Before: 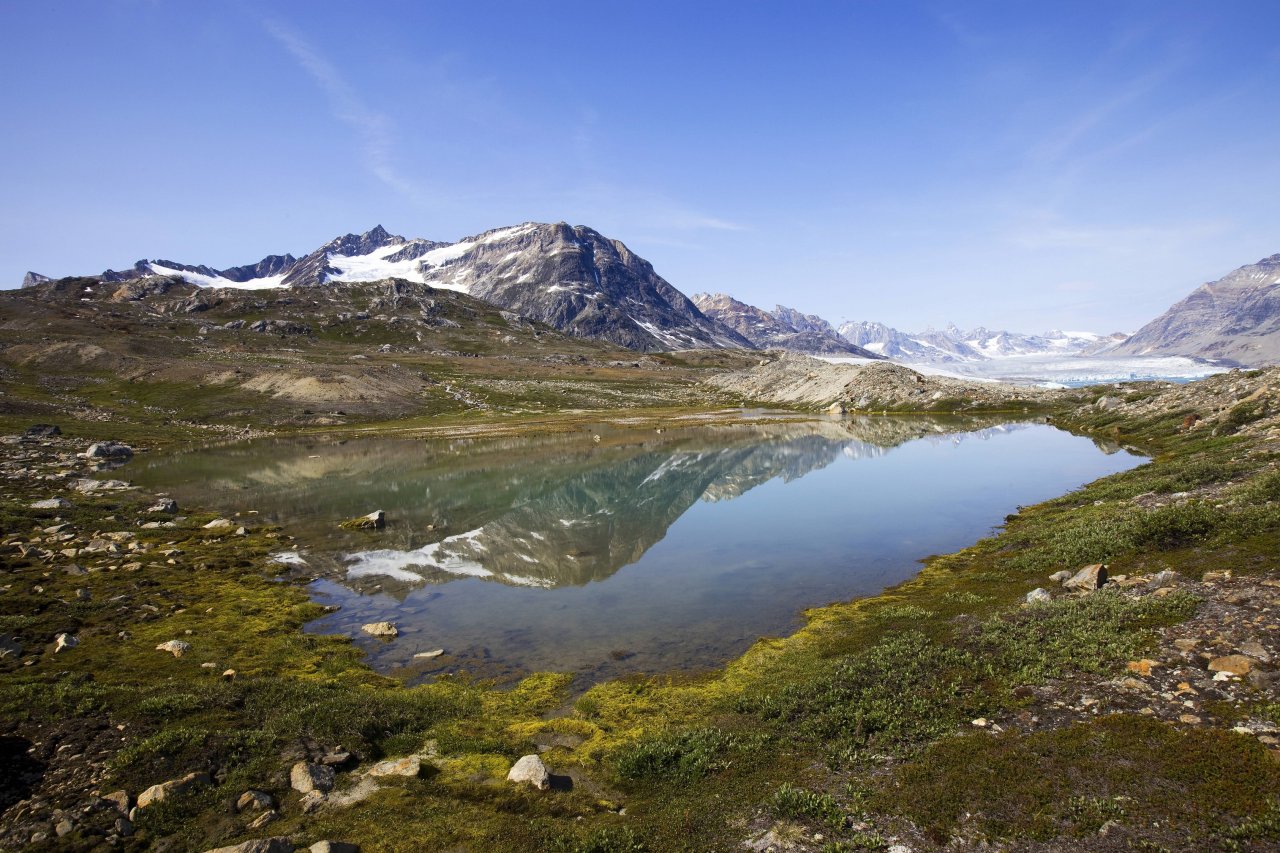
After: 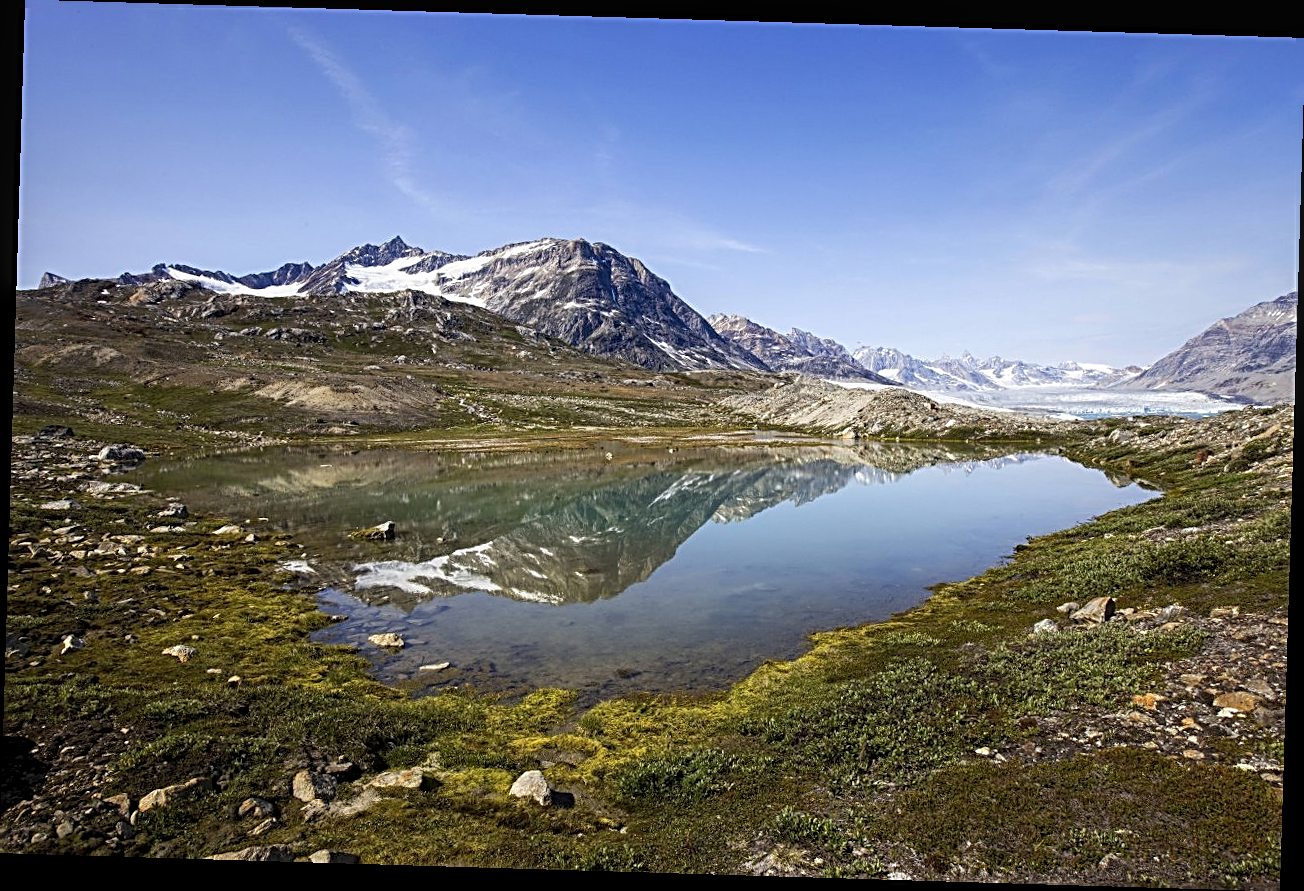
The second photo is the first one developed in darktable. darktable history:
sharpen: radius 3.025, amount 0.757
local contrast: on, module defaults
rotate and perspective: rotation 1.72°, automatic cropping off
